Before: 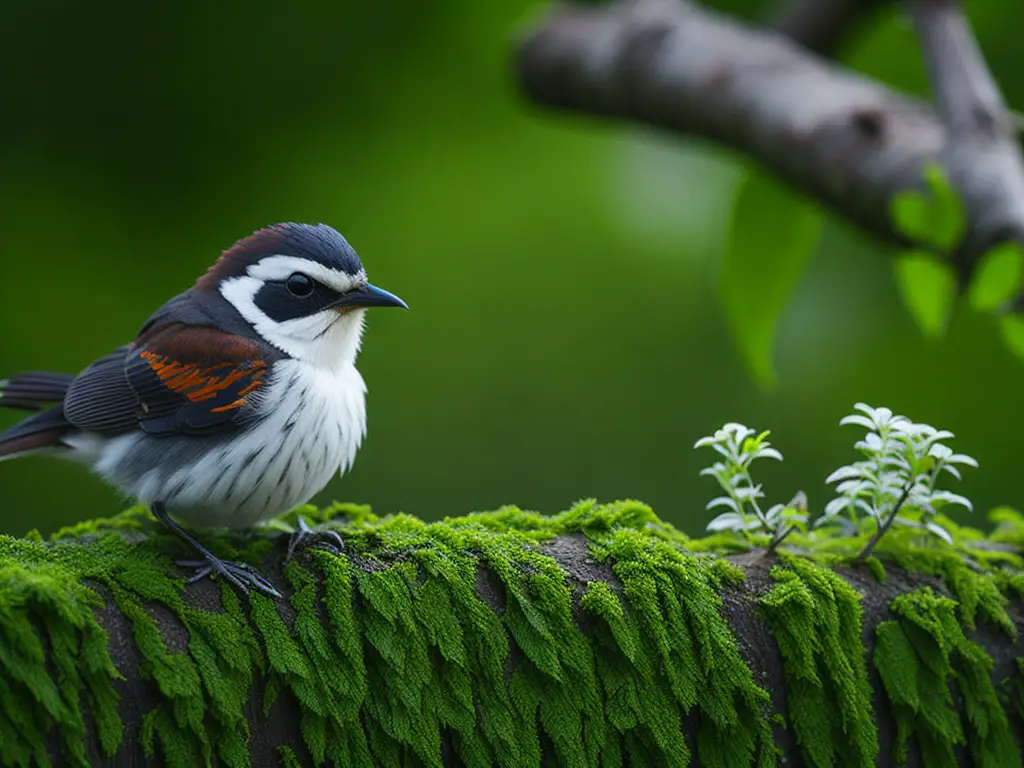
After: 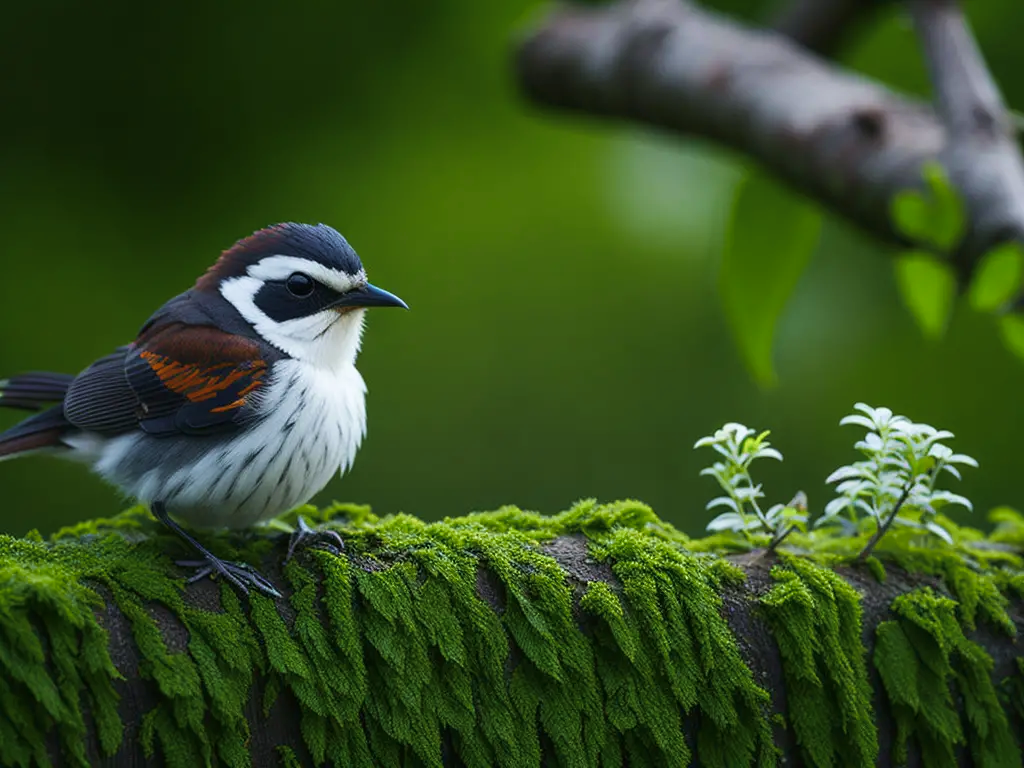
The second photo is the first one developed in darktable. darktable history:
contrast brightness saturation: contrast 0.11, saturation -0.17
velvia: on, module defaults
color balance rgb: shadows fall-off 101%, linear chroma grading › mid-tones 7.63%, perceptual saturation grading › mid-tones 11.68%, mask middle-gray fulcrum 22.45%, global vibrance 10.11%, saturation formula JzAzBz (2021)
